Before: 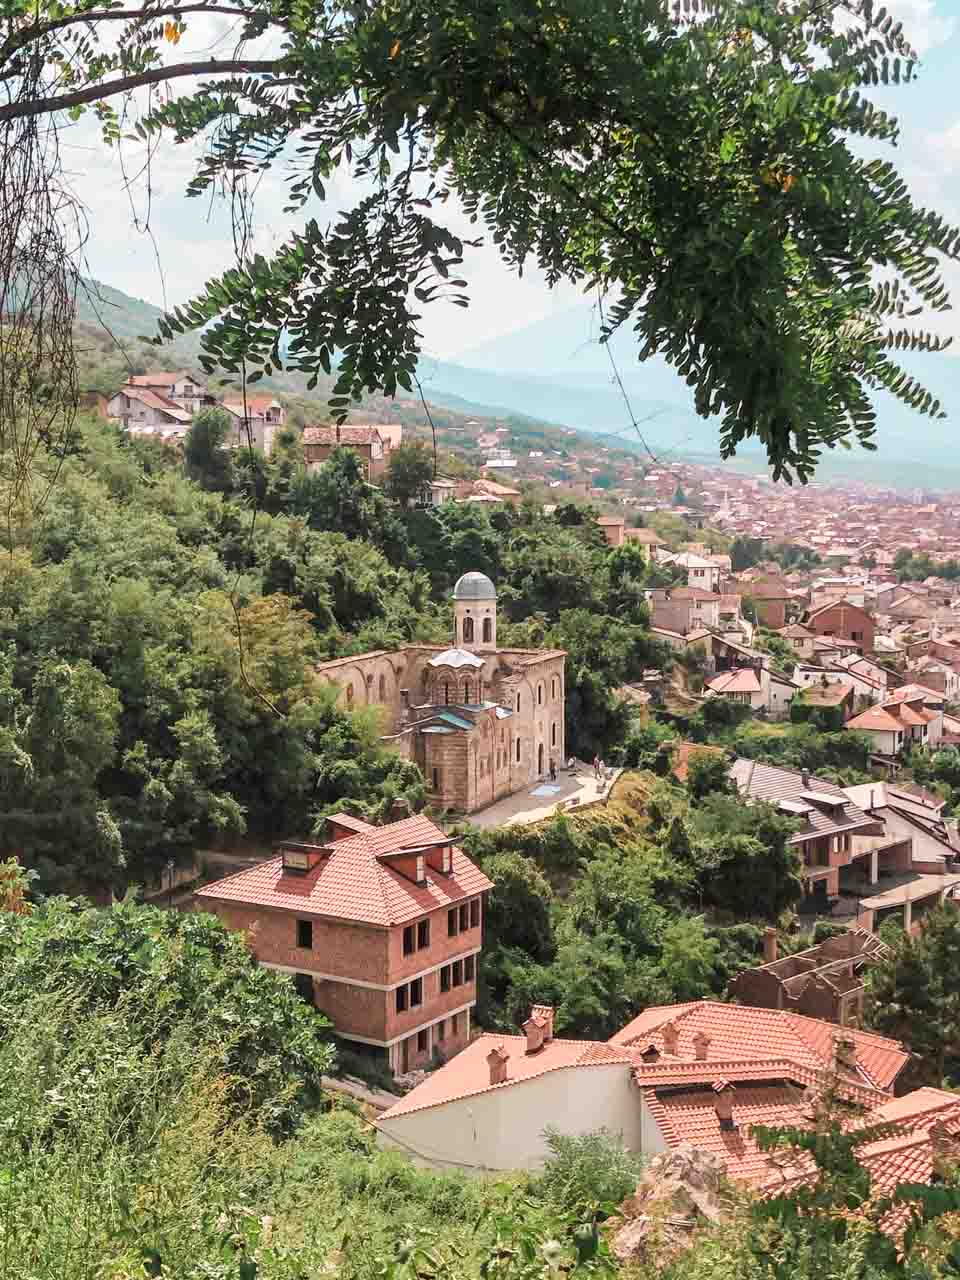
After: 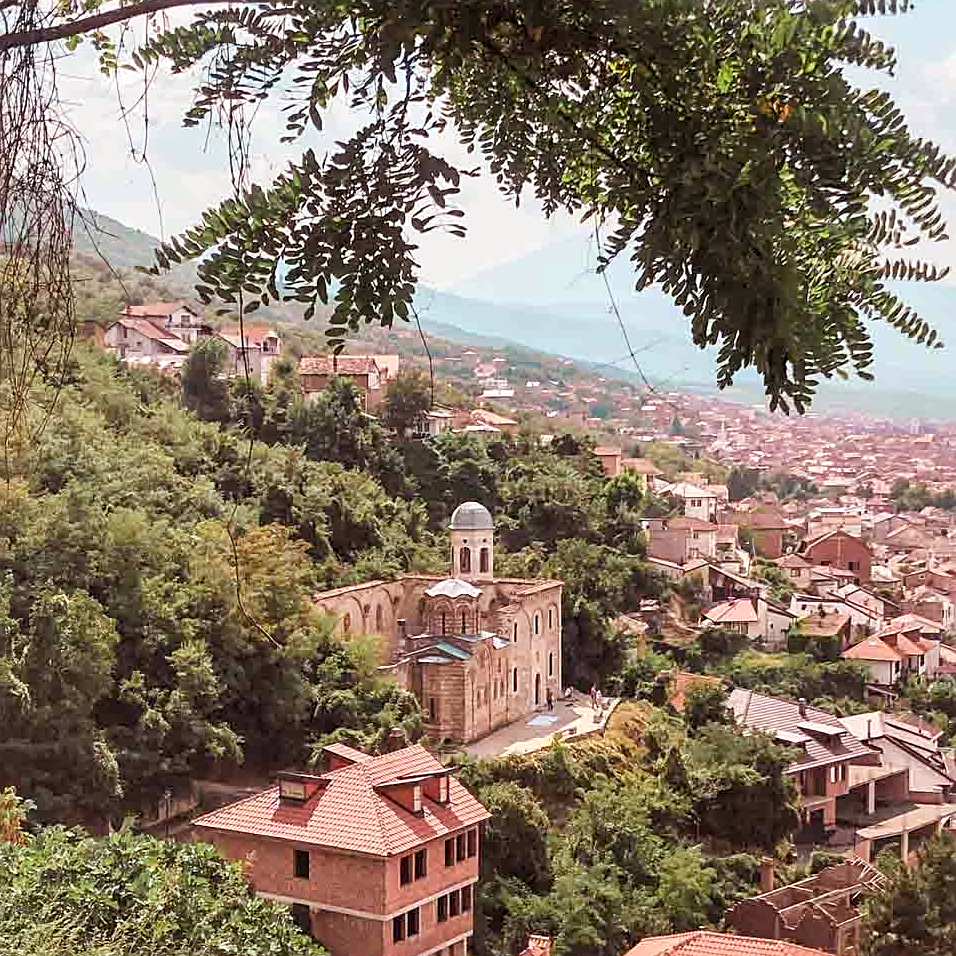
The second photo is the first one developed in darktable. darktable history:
sharpen: on, module defaults
white balance: emerald 1
rgb levels: mode RGB, independent channels, levels [[0, 0.474, 1], [0, 0.5, 1], [0, 0.5, 1]]
crop: left 0.387%, top 5.469%, bottom 19.809%
